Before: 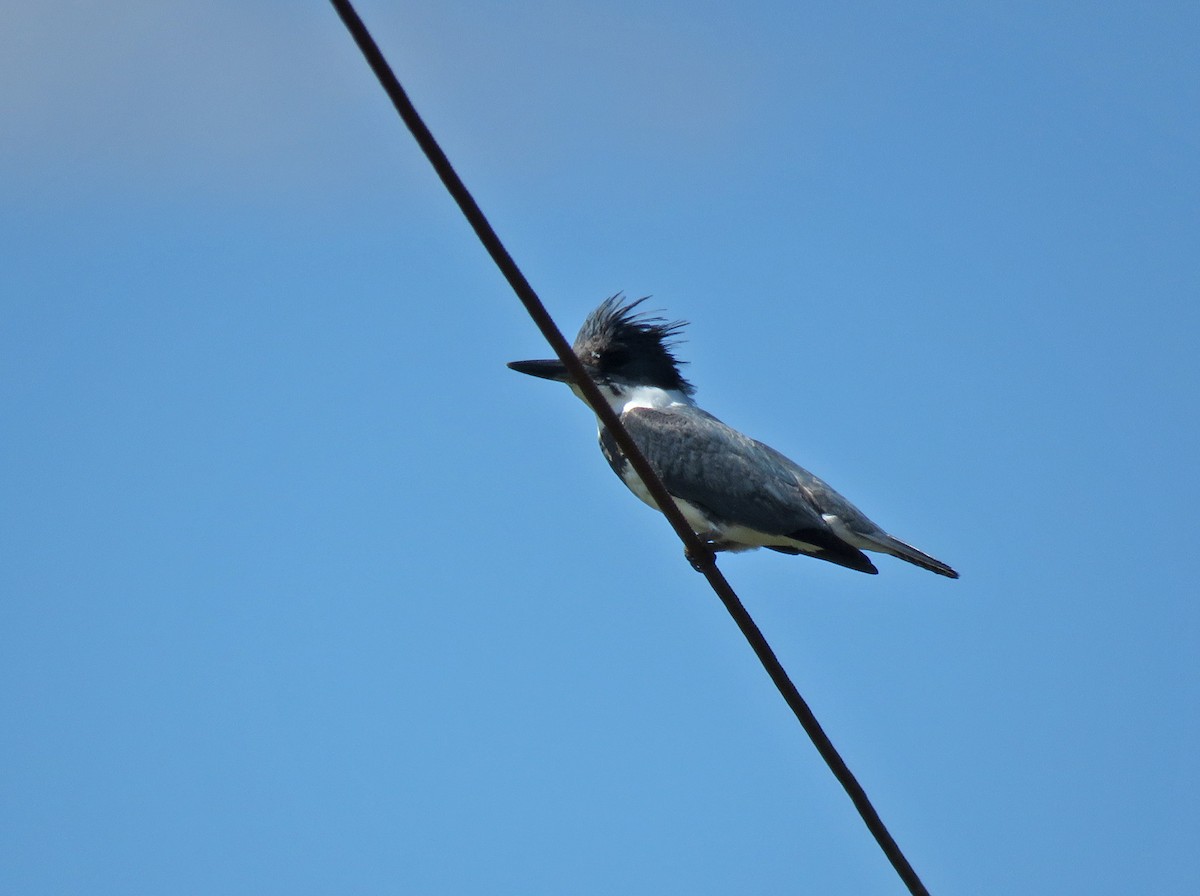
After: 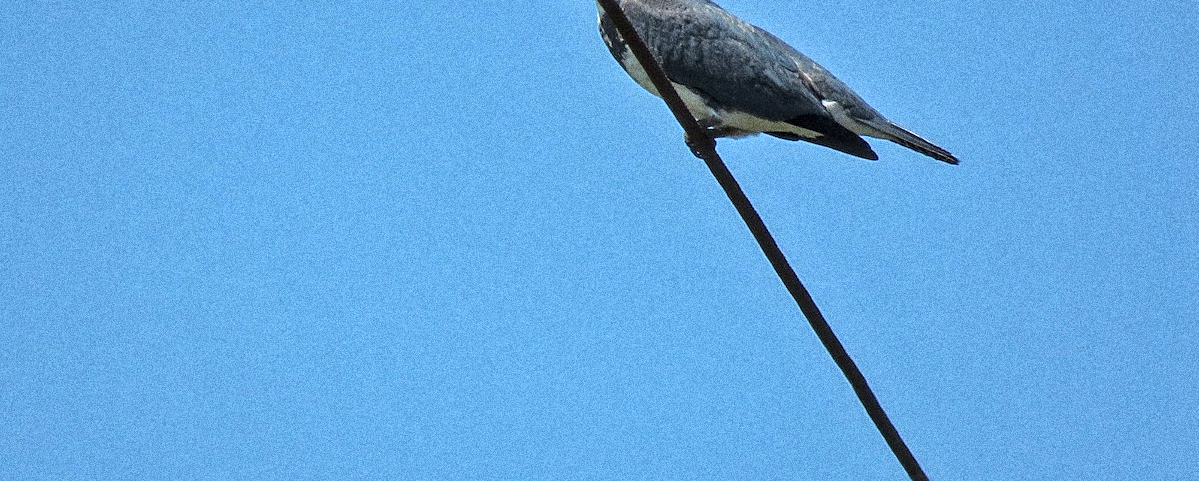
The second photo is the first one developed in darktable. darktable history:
base curve: curves: ch0 [(0, 0) (0.028, 0.03) (0.121, 0.232) (0.46, 0.748) (0.859, 0.968) (1, 1)]
shadows and highlights: shadows 40, highlights -60
grain: coarseness 14.49 ISO, strength 48.04%, mid-tones bias 35%
crop and rotate: top 46.237%
sharpen: on, module defaults
color contrast: green-magenta contrast 0.84, blue-yellow contrast 0.86
local contrast: on, module defaults
